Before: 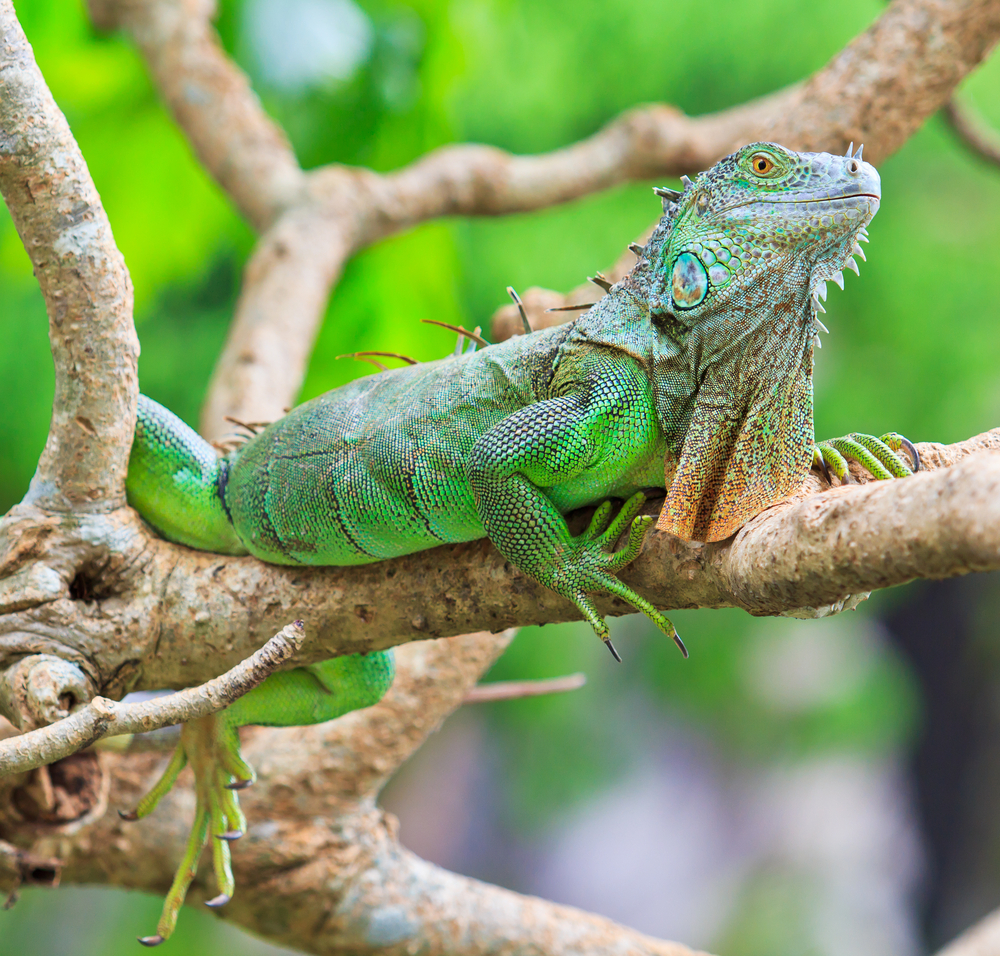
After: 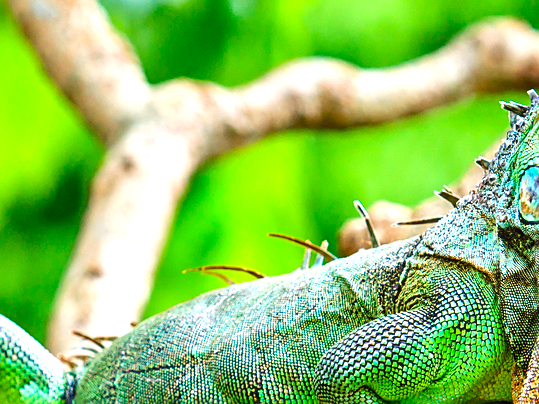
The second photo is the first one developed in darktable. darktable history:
local contrast: on, module defaults
crop: left 15.306%, top 9.065%, right 30.789%, bottom 48.638%
sharpen: on, module defaults
tone equalizer: -8 EV -0.75 EV, -7 EV -0.7 EV, -6 EV -0.6 EV, -5 EV -0.4 EV, -3 EV 0.4 EV, -2 EV 0.6 EV, -1 EV 0.7 EV, +0 EV 0.75 EV, edges refinement/feathering 500, mask exposure compensation -1.57 EV, preserve details no
color balance rgb: perceptual saturation grading › global saturation 35%, perceptual saturation grading › highlights -25%, perceptual saturation grading › shadows 50%
